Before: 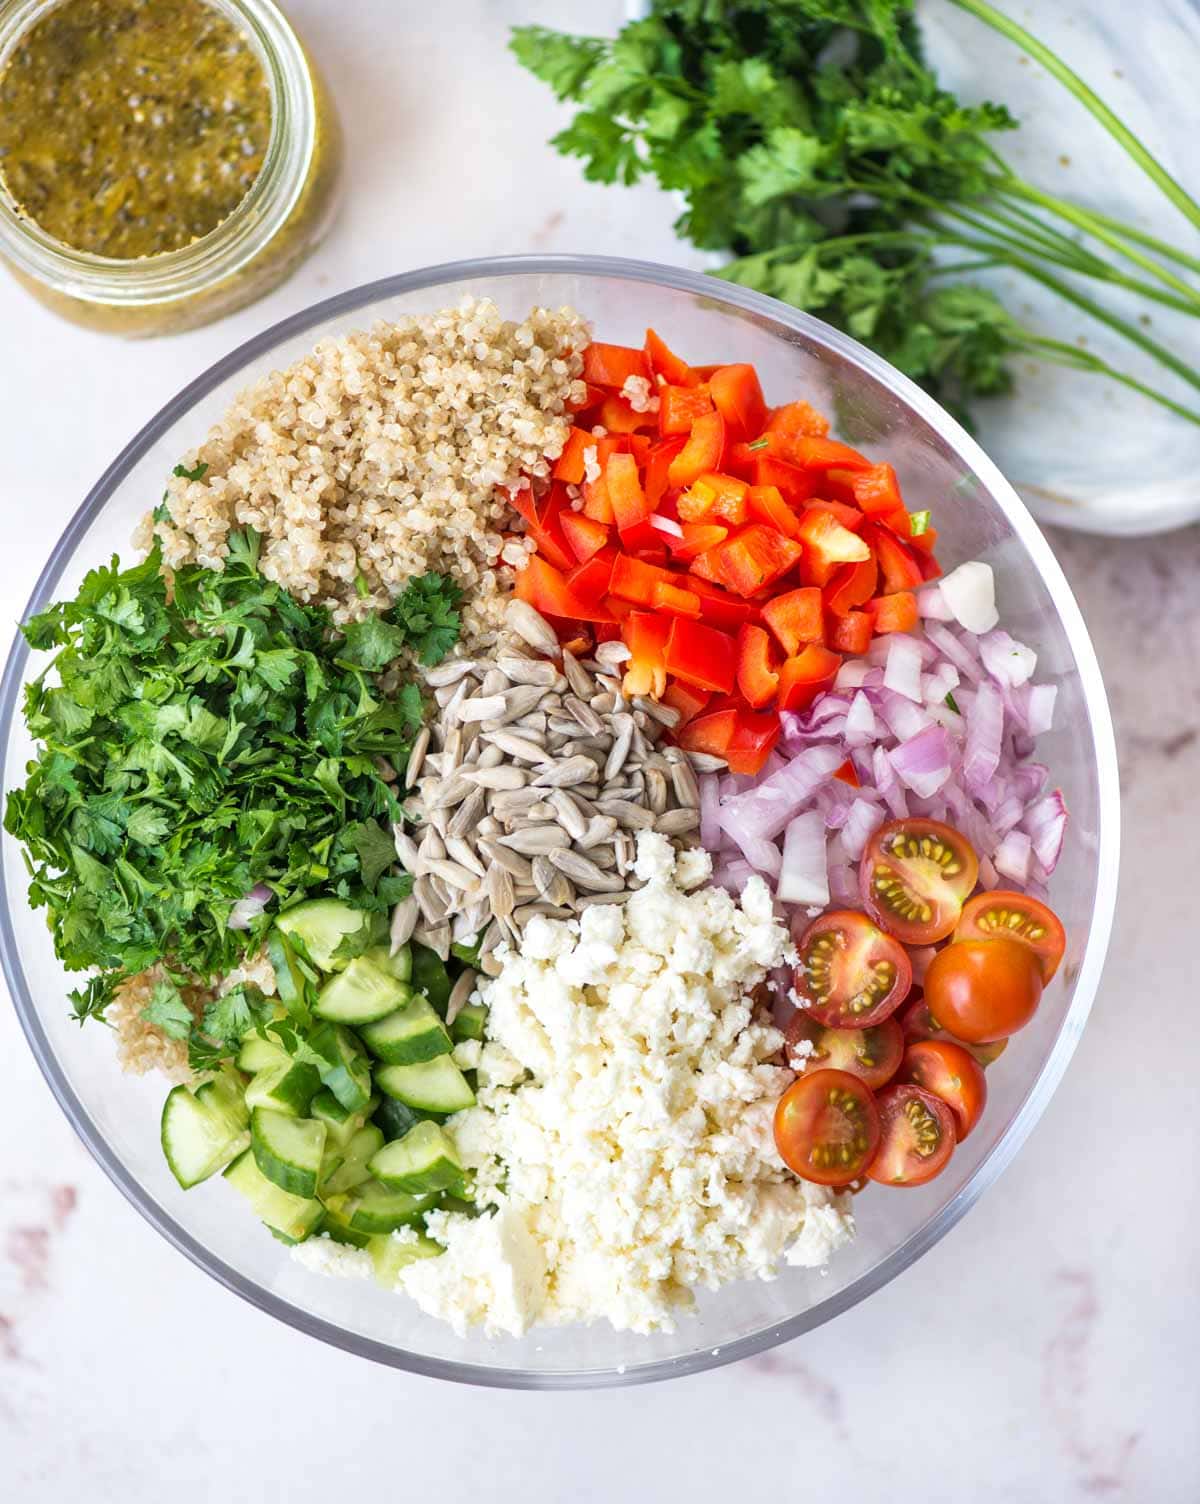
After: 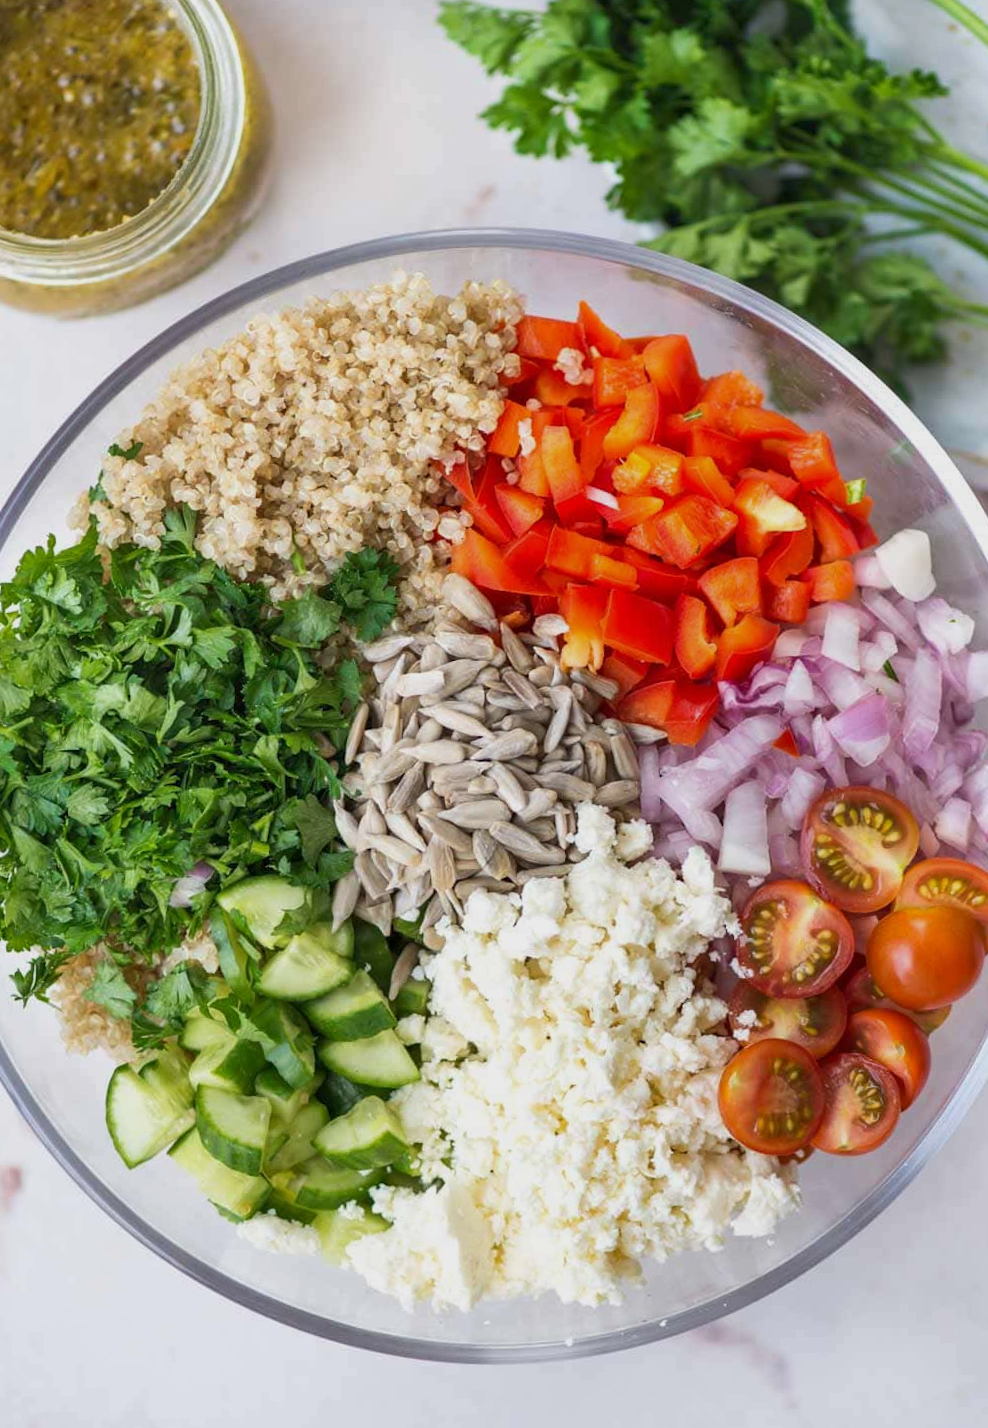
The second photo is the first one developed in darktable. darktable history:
crop and rotate: angle 0.839°, left 4.313%, top 0.927%, right 11.791%, bottom 2.388%
tone equalizer: -8 EV 0.214 EV, -7 EV 0.411 EV, -6 EV 0.446 EV, -5 EV 0.219 EV, -3 EV -0.274 EV, -2 EV -0.399 EV, -1 EV -0.436 EV, +0 EV -0.279 EV
